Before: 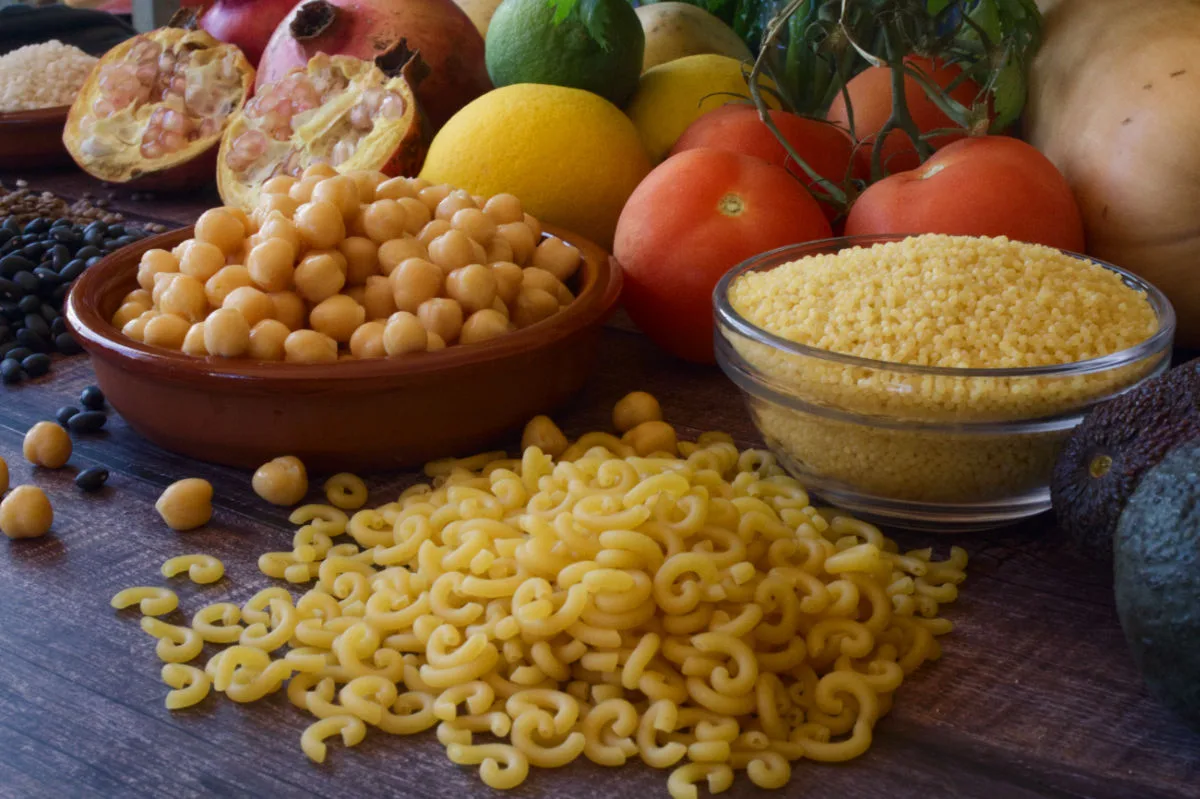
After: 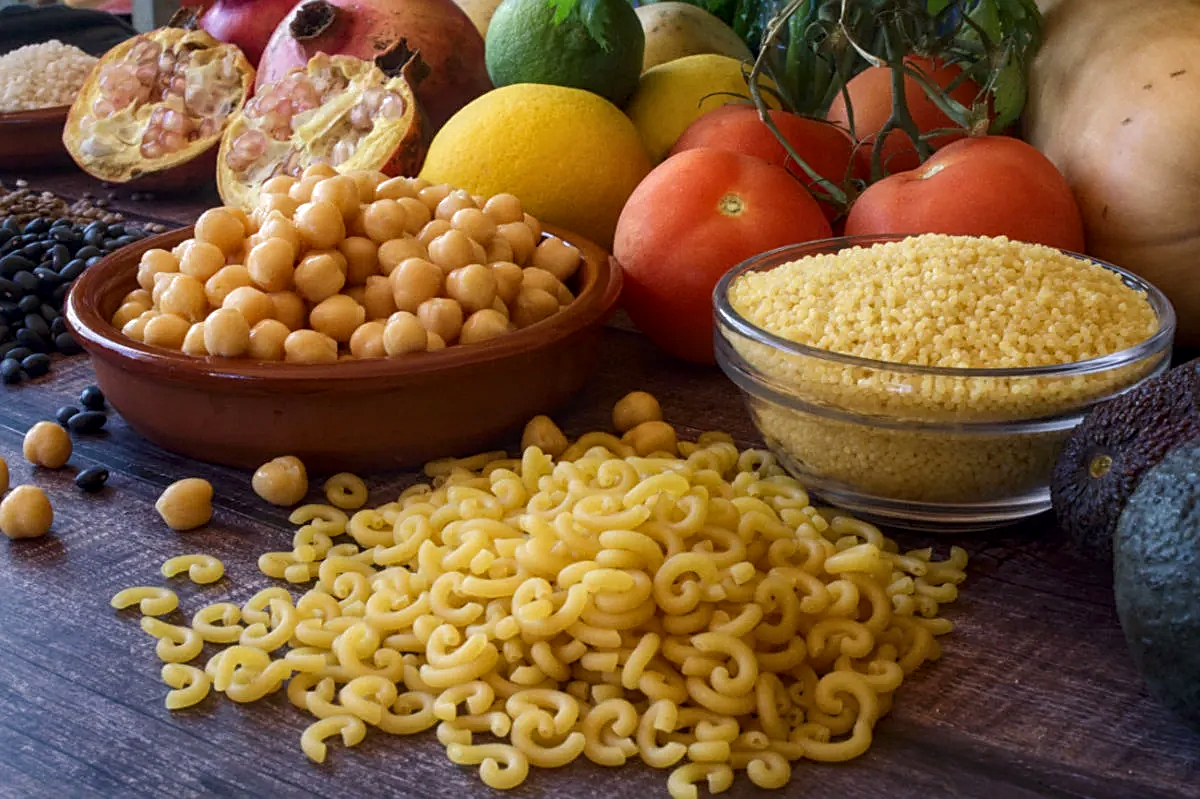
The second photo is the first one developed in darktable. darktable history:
local contrast: on, module defaults
exposure: exposure 0.246 EV, compensate exposure bias true, compensate highlight preservation false
sharpen: on, module defaults
